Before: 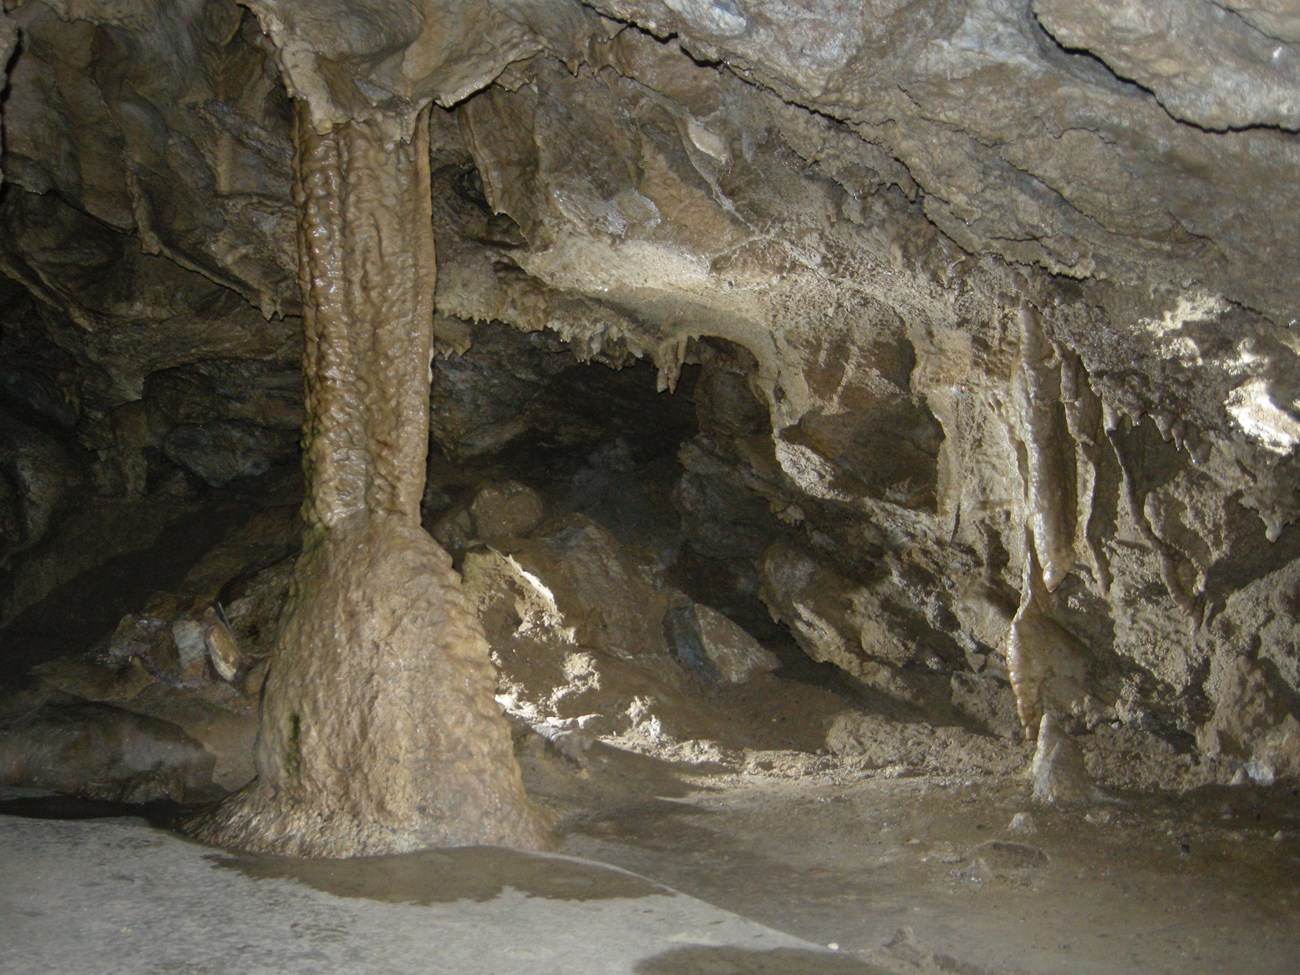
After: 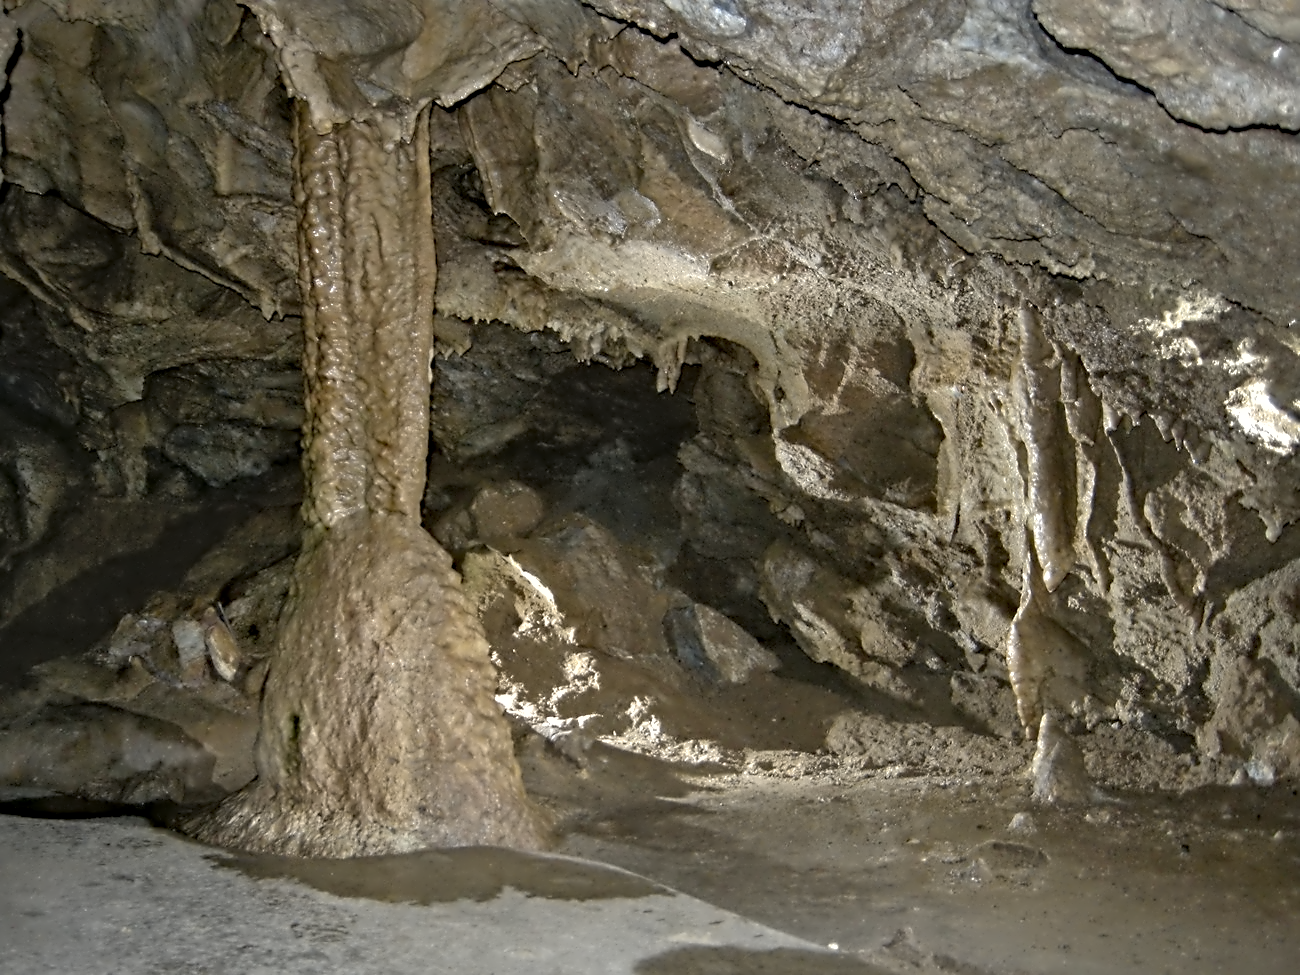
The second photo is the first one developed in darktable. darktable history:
haze removal: compatibility mode true, adaptive false
contrast equalizer: octaves 7, y [[0.5, 0.542, 0.583, 0.625, 0.667, 0.708], [0.5 ×6], [0.5 ×6], [0, 0.033, 0.067, 0.1, 0.133, 0.167], [0, 0.05, 0.1, 0.15, 0.2, 0.25]]
shadows and highlights: on, module defaults
